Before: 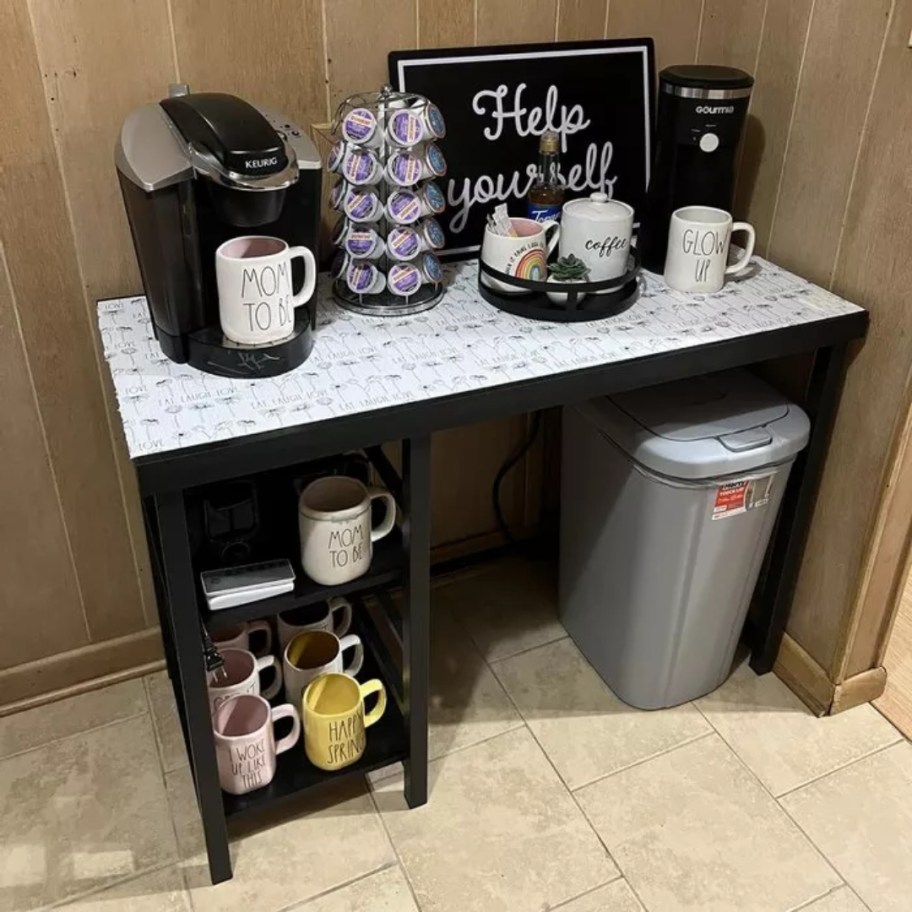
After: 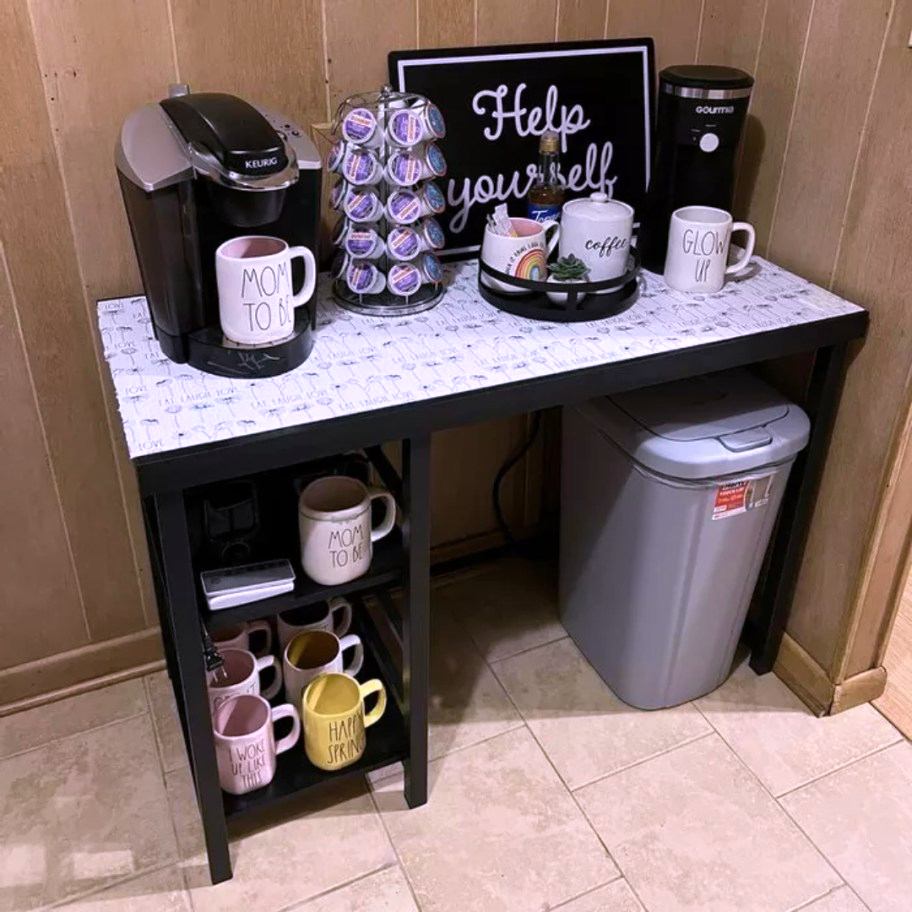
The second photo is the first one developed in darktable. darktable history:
white balance: red 1.042, blue 1.17
velvia: on, module defaults
